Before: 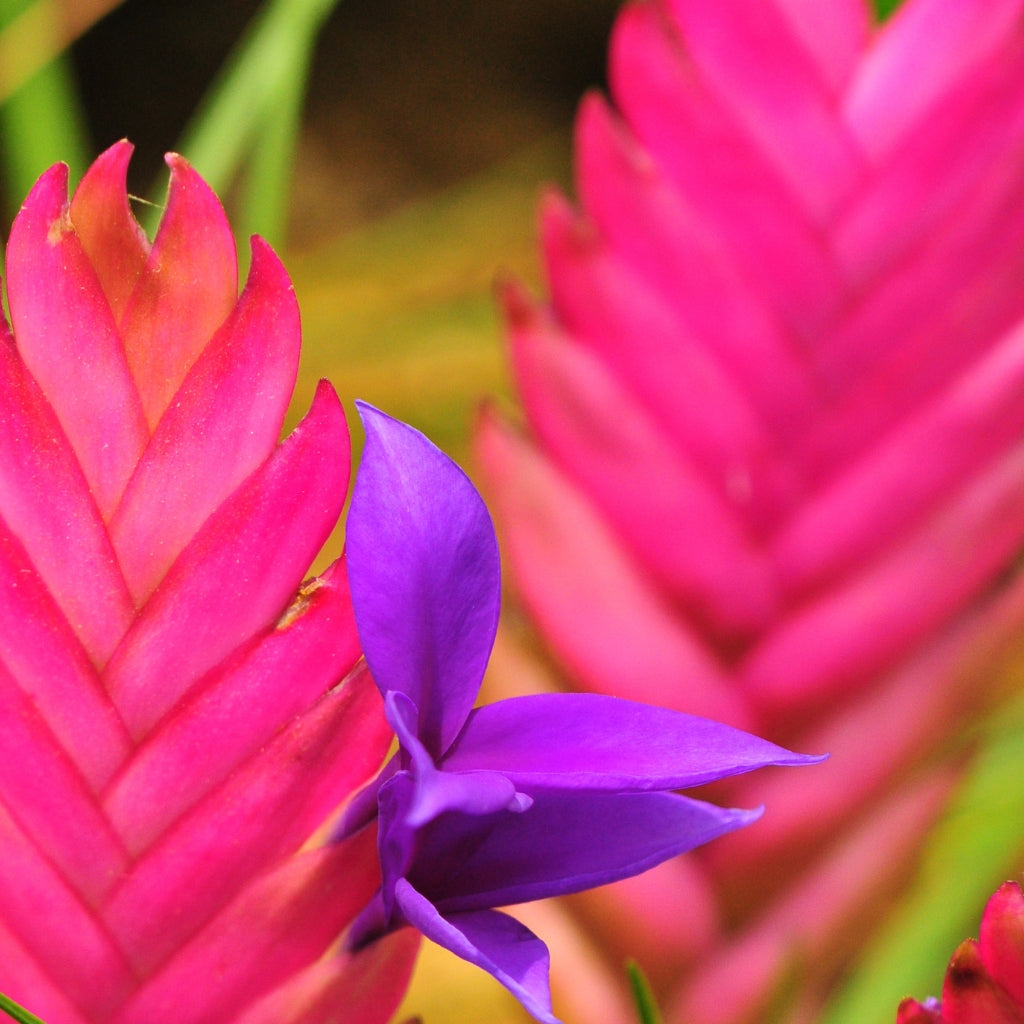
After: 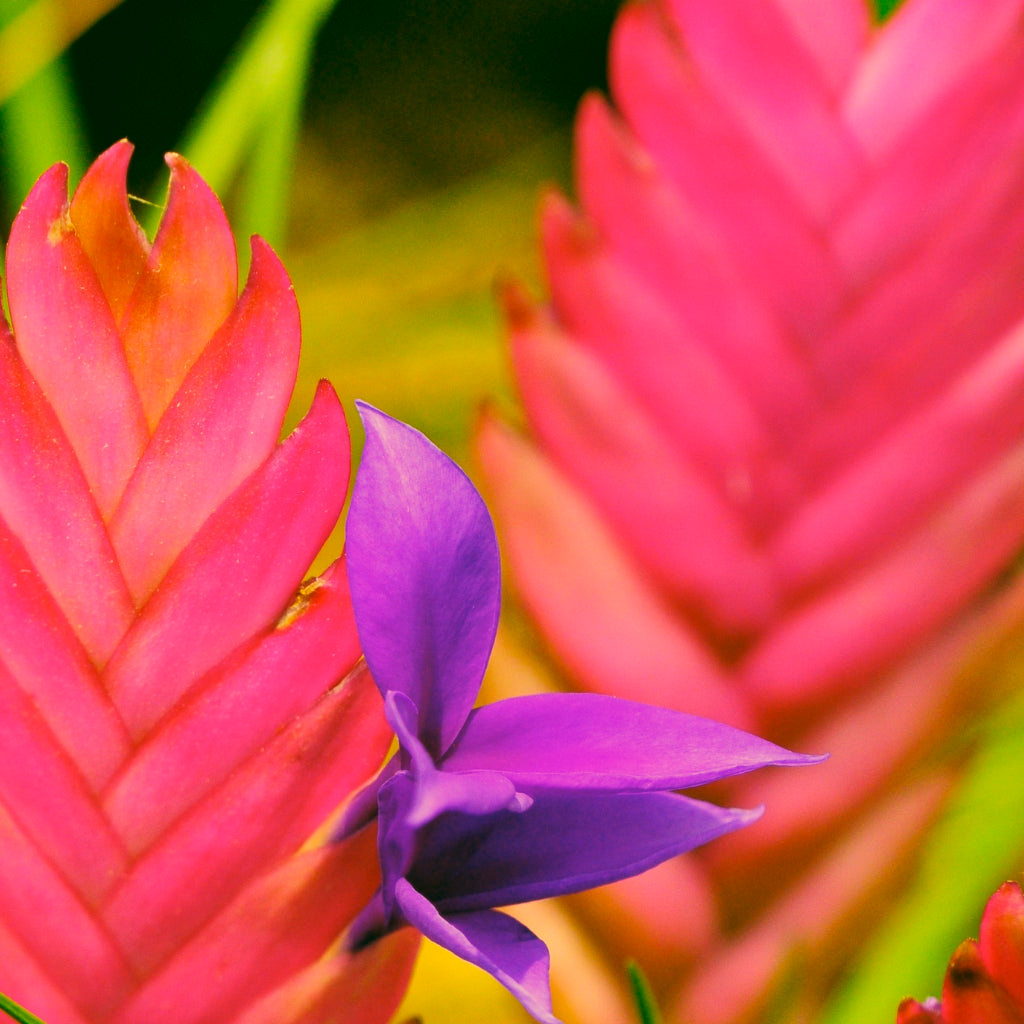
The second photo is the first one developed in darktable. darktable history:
tone curve: curves: ch0 [(0, 0.012) (0.052, 0.04) (0.107, 0.086) (0.269, 0.266) (0.471, 0.503) (0.731, 0.771) (0.921, 0.909) (0.999, 0.951)]; ch1 [(0, 0) (0.339, 0.298) (0.402, 0.363) (0.444, 0.415) (0.485, 0.469) (0.494, 0.493) (0.504, 0.501) (0.525, 0.534) (0.555, 0.593) (0.594, 0.648) (1, 1)]; ch2 [(0, 0) (0.48, 0.48) (0.504, 0.5) (0.535, 0.557) (0.581, 0.623) (0.649, 0.683) (0.824, 0.815) (1, 1)], preserve colors none
color correction: highlights a* 5.71, highlights b* 33.48, shadows a* -25.24, shadows b* 3.8
